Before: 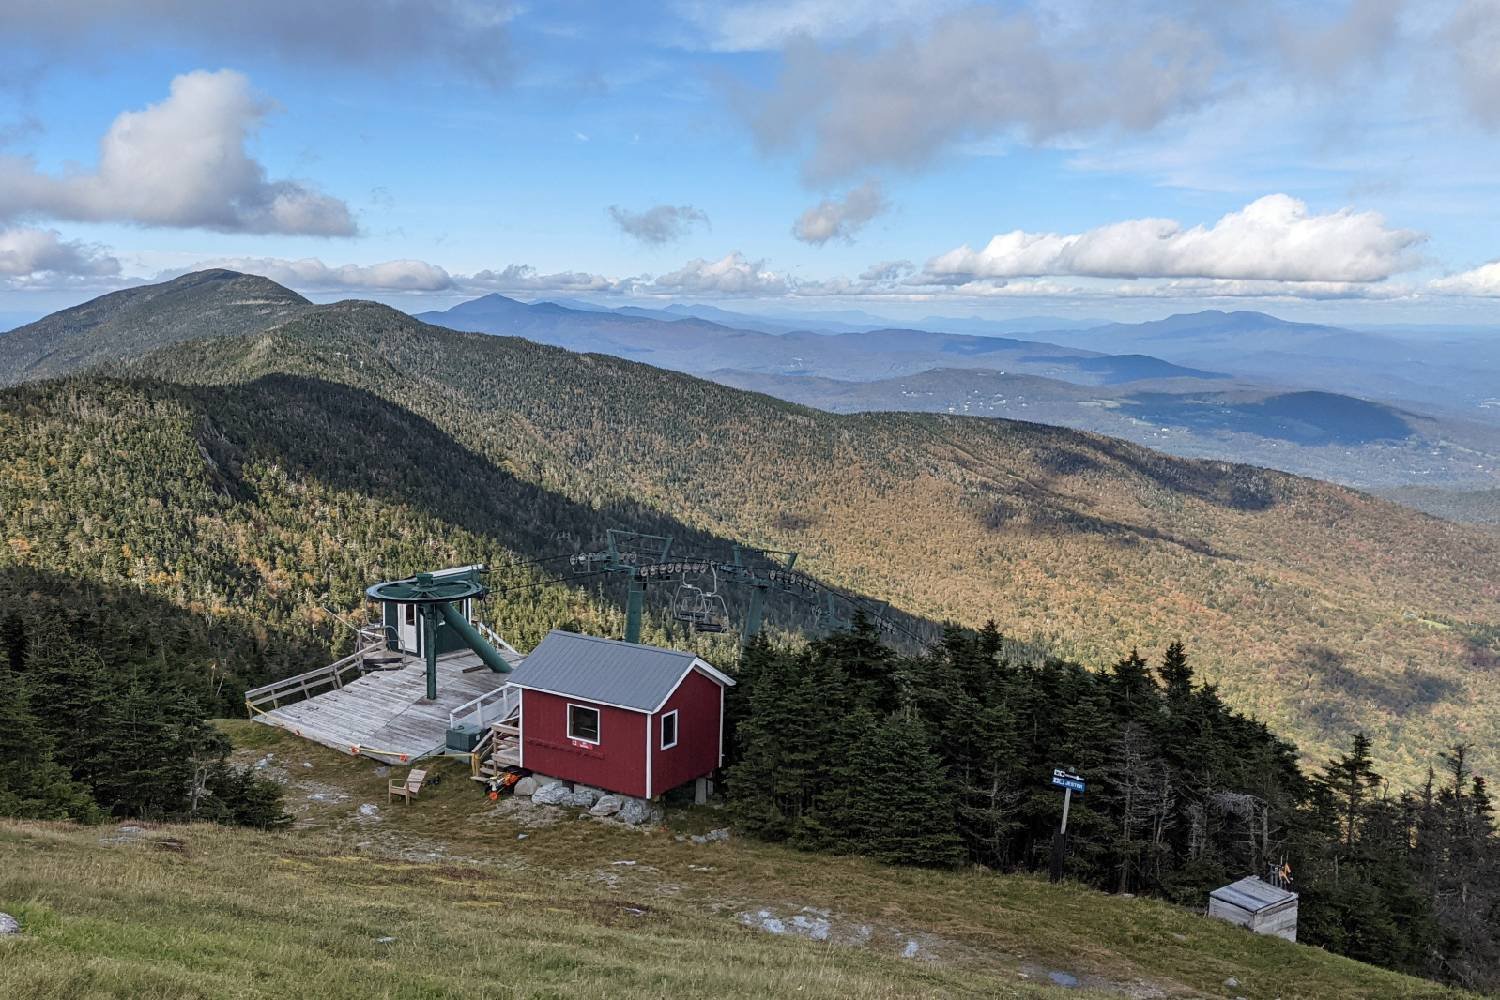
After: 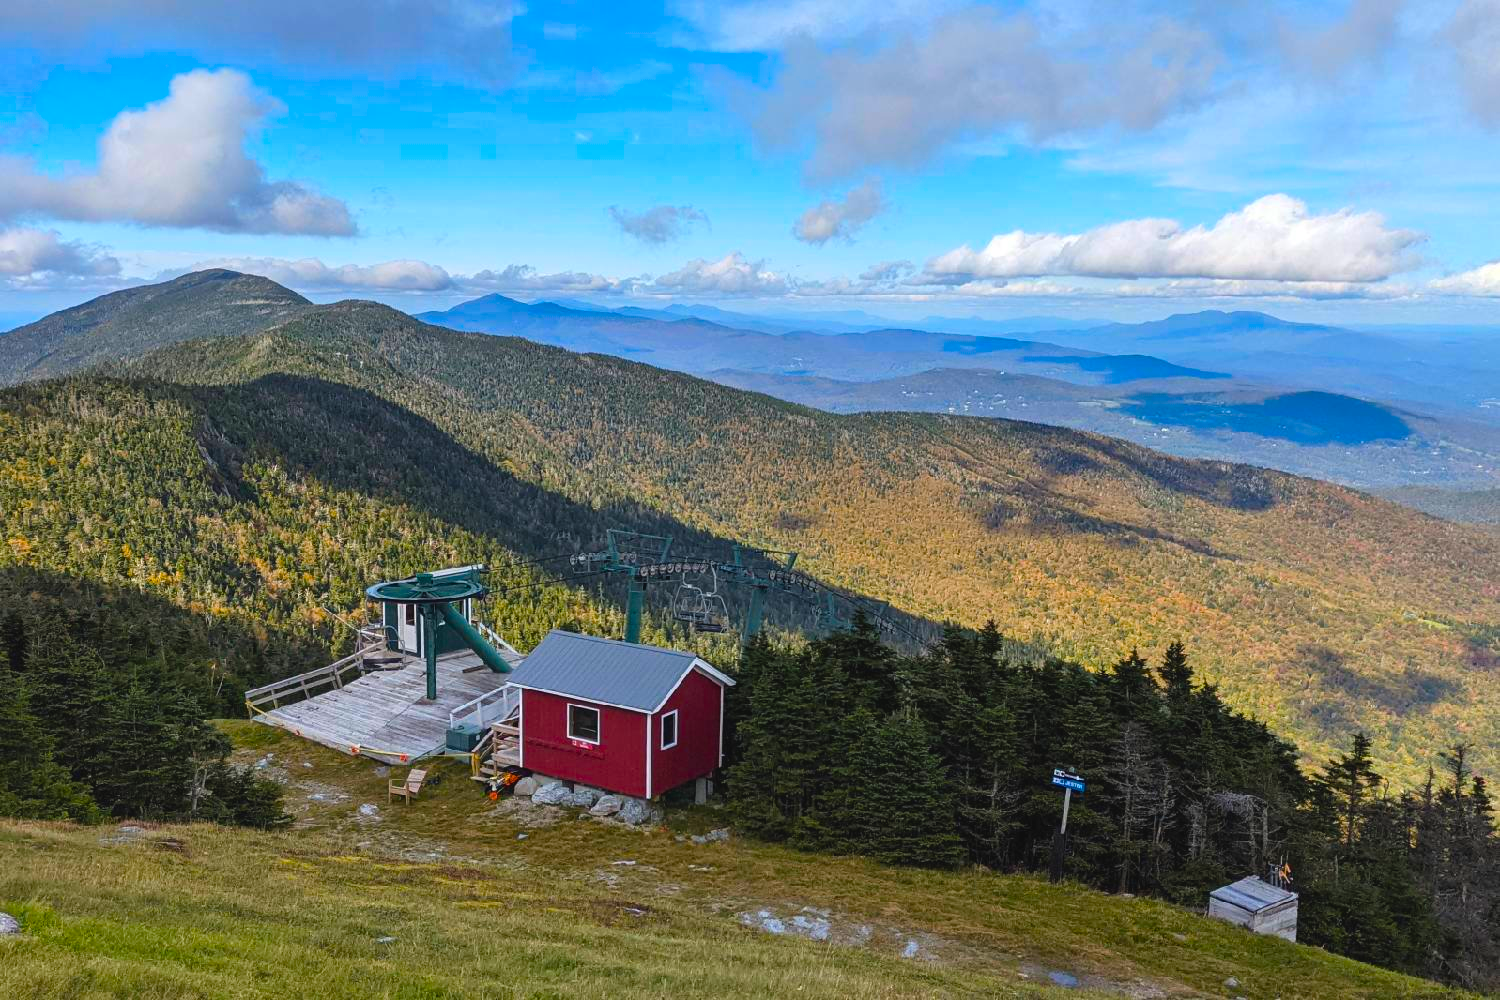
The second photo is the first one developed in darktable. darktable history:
color balance rgb: global offset › luminance 0.475%, linear chroma grading › global chroma 40.435%, perceptual saturation grading › global saturation 25.55%, global vibrance 9.839%
